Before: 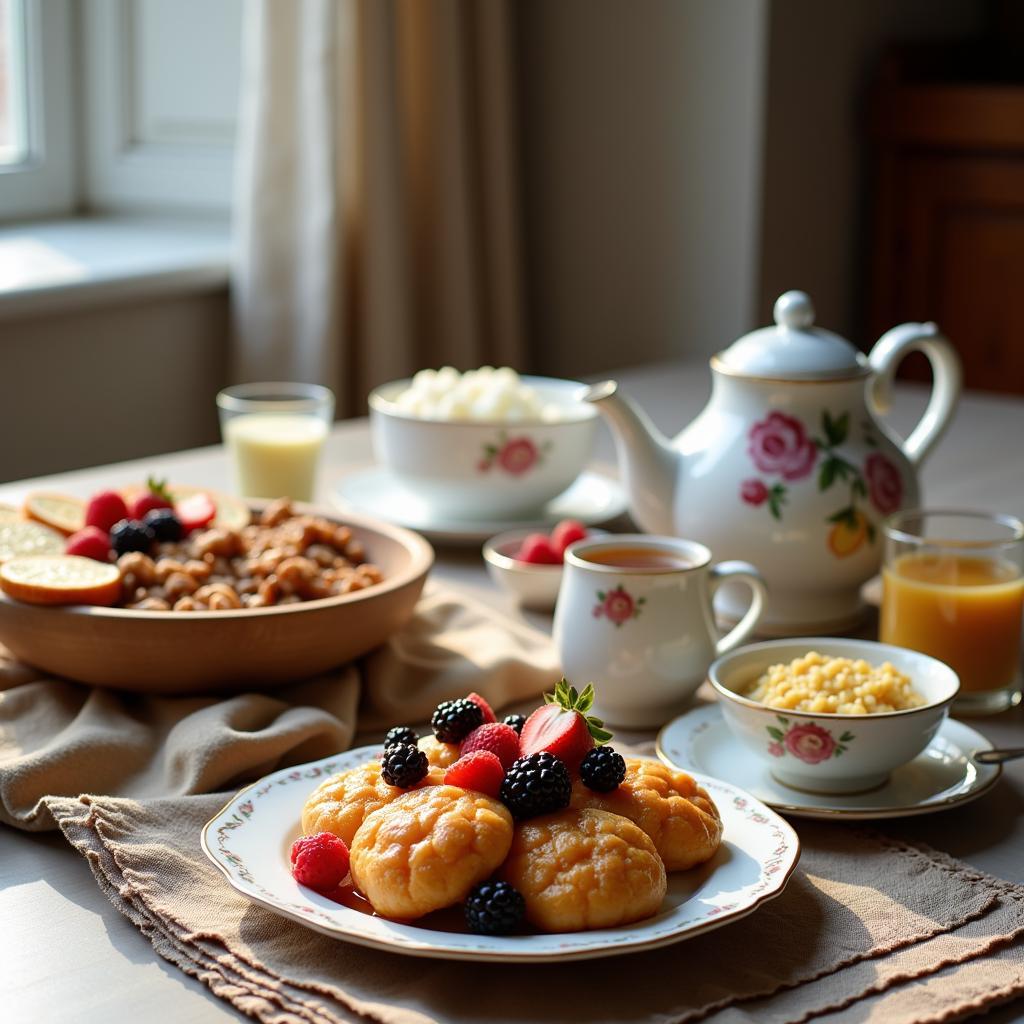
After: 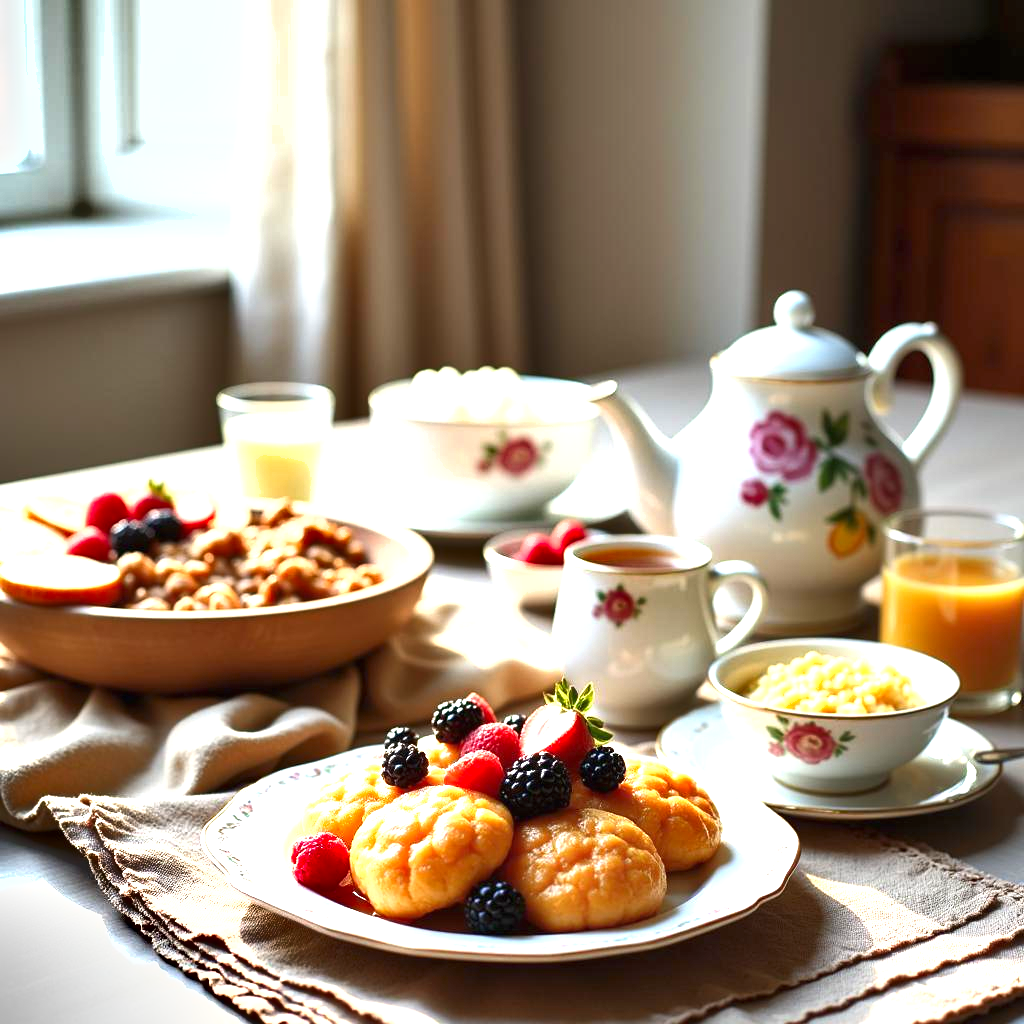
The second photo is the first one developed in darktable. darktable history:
shadows and highlights: shadows 12.82, white point adjustment 1.31, soften with gaussian
exposure: black level correction 0, exposure 1.442 EV, compensate highlight preservation false
